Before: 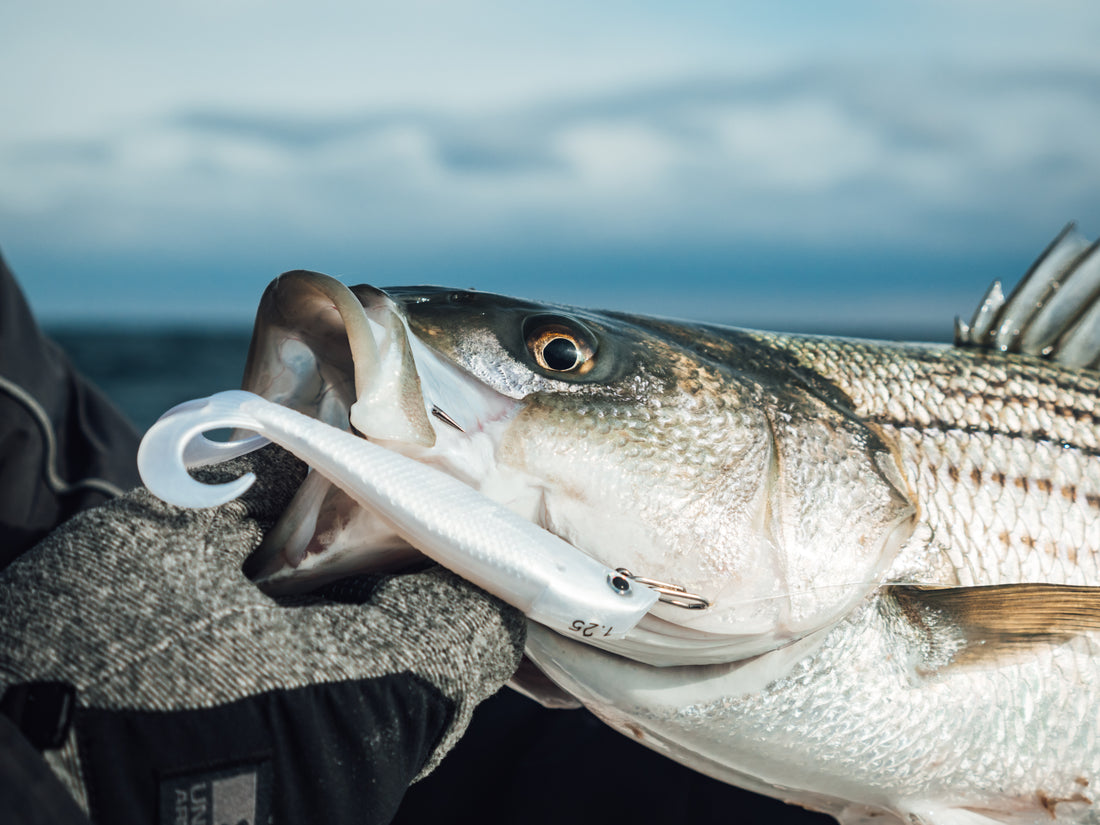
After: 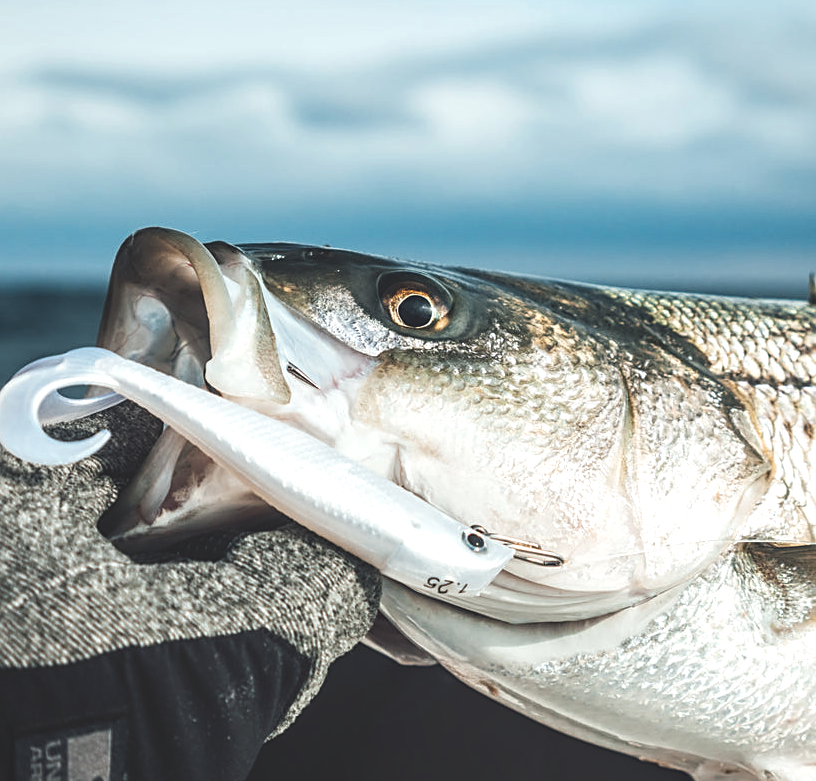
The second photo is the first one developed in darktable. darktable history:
base curve: curves: ch0 [(0, 0) (0.472, 0.508) (1, 1)], preserve colors none
crop and rotate: left 13.208%, top 5.24%, right 12.604%
exposure: black level correction -0.015, exposure -0.129 EV, compensate highlight preservation false
tone equalizer: -8 EV -0.399 EV, -7 EV -0.429 EV, -6 EV -0.357 EV, -5 EV -0.191 EV, -3 EV 0.212 EV, -2 EV 0.311 EV, -1 EV 0.403 EV, +0 EV 0.411 EV, smoothing diameter 24.9%, edges refinement/feathering 10.47, preserve details guided filter
local contrast: on, module defaults
sharpen: on, module defaults
